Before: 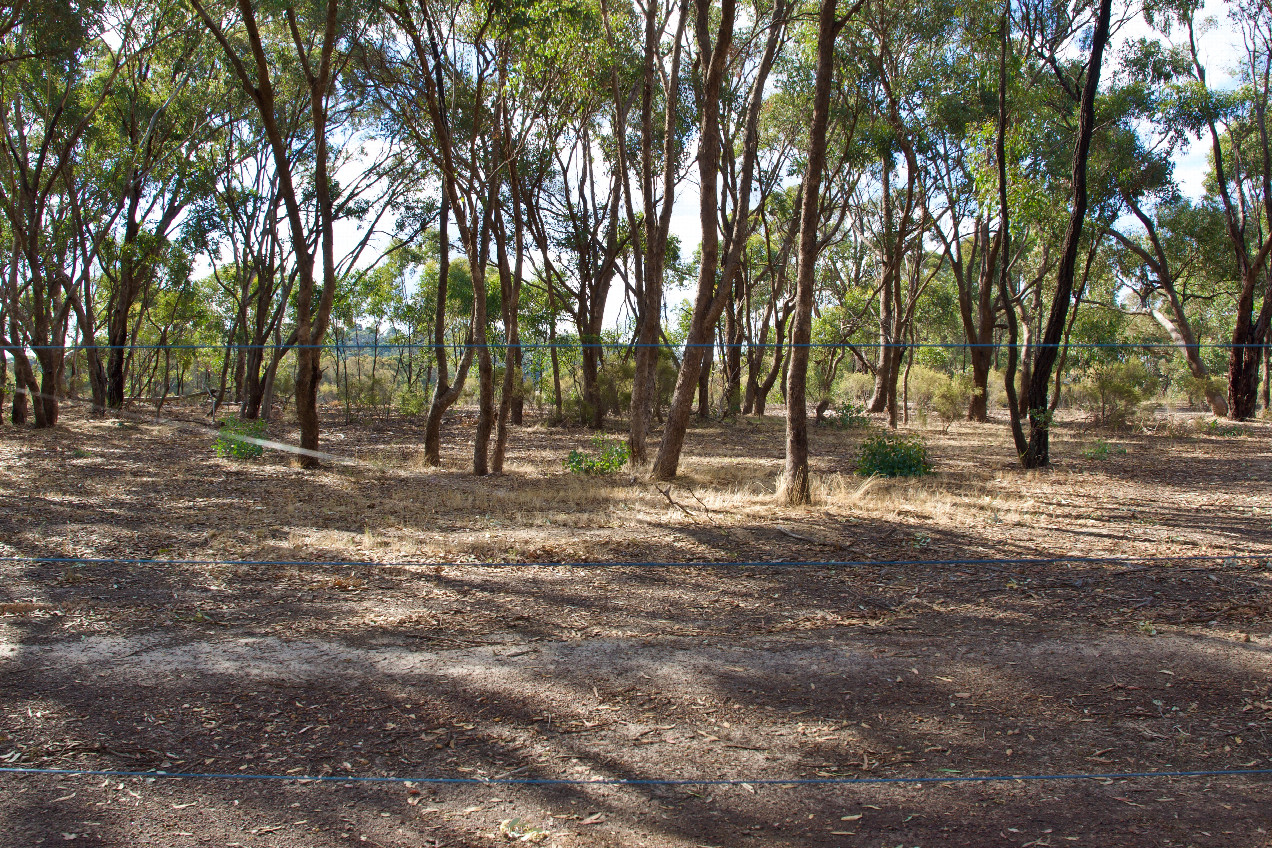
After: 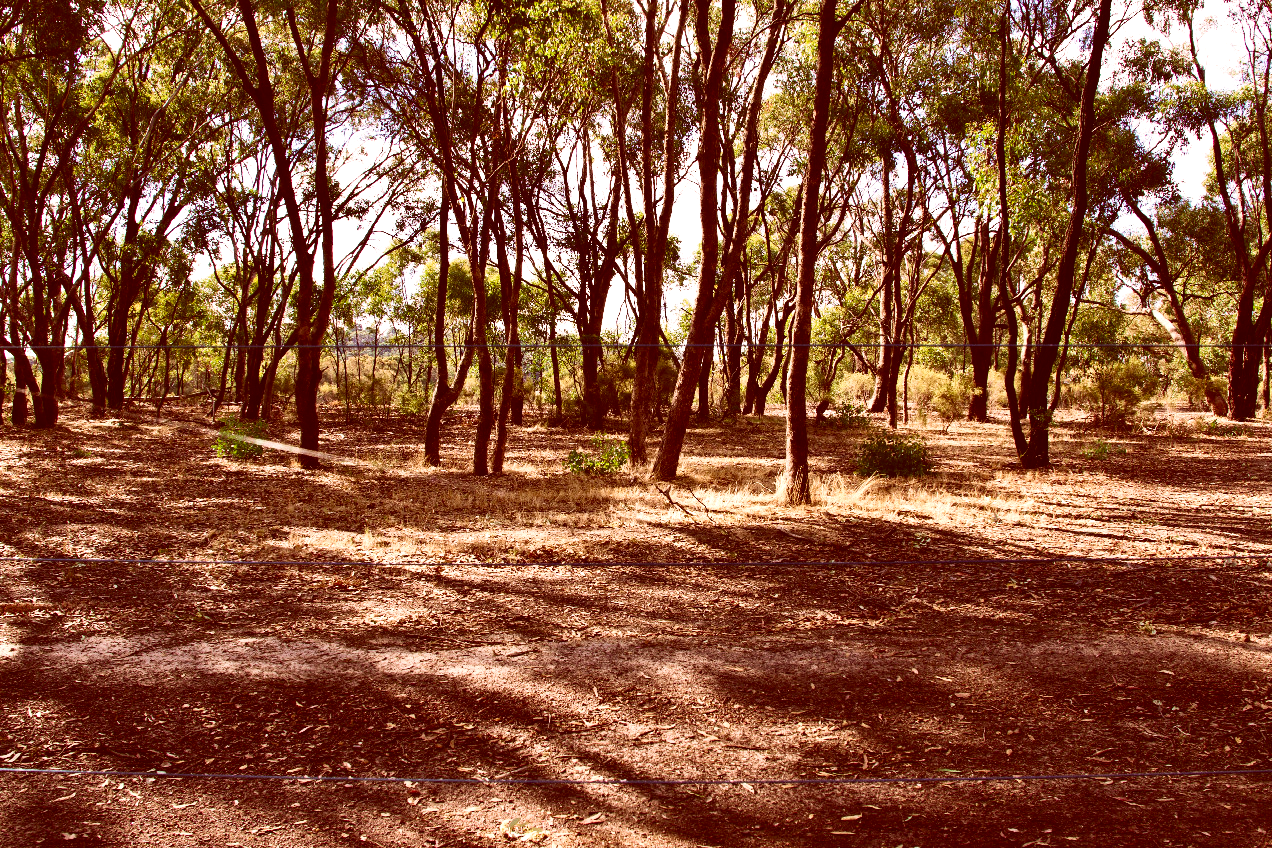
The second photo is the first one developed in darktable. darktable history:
tone curve: curves: ch0 [(0, 0.036) (0.119, 0.115) (0.461, 0.479) (0.715, 0.767) (0.817, 0.865) (1, 0.998)]; ch1 [(0, 0) (0.377, 0.416) (0.44, 0.461) (0.487, 0.49) (0.514, 0.525) (0.538, 0.561) (0.67, 0.713) (1, 1)]; ch2 [(0, 0) (0.38, 0.405) (0.463, 0.445) (0.492, 0.486) (0.529, 0.533) (0.578, 0.59) (0.653, 0.698) (1, 1)], preserve colors none
velvia: on, module defaults
exposure: exposure 0.354 EV, compensate highlight preservation false
contrast brightness saturation: contrast 0.205, brightness -0.108, saturation 0.211
color correction: highlights a* 9.48, highlights b* 8.92, shadows a* 39.22, shadows b* 39.56, saturation 0.765
